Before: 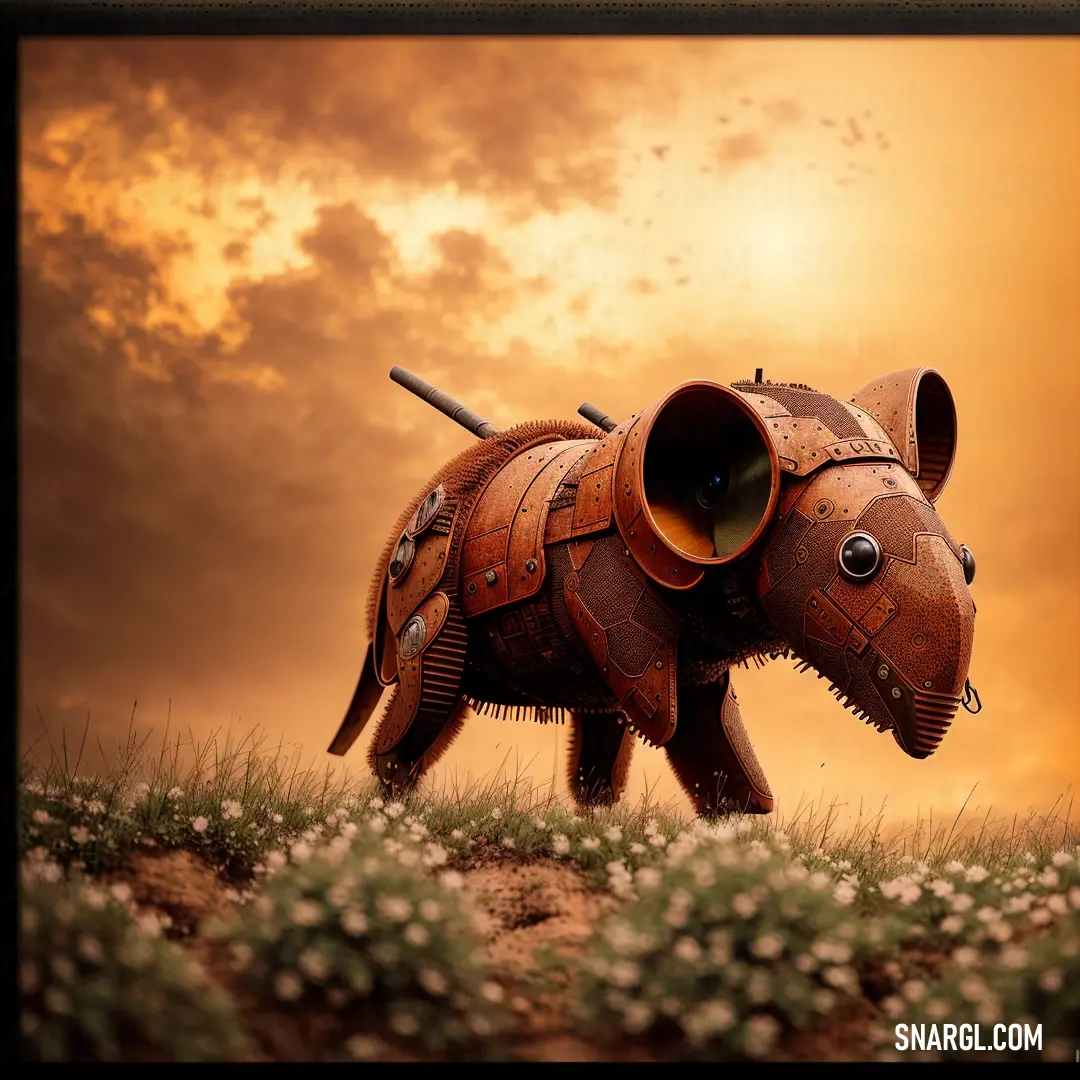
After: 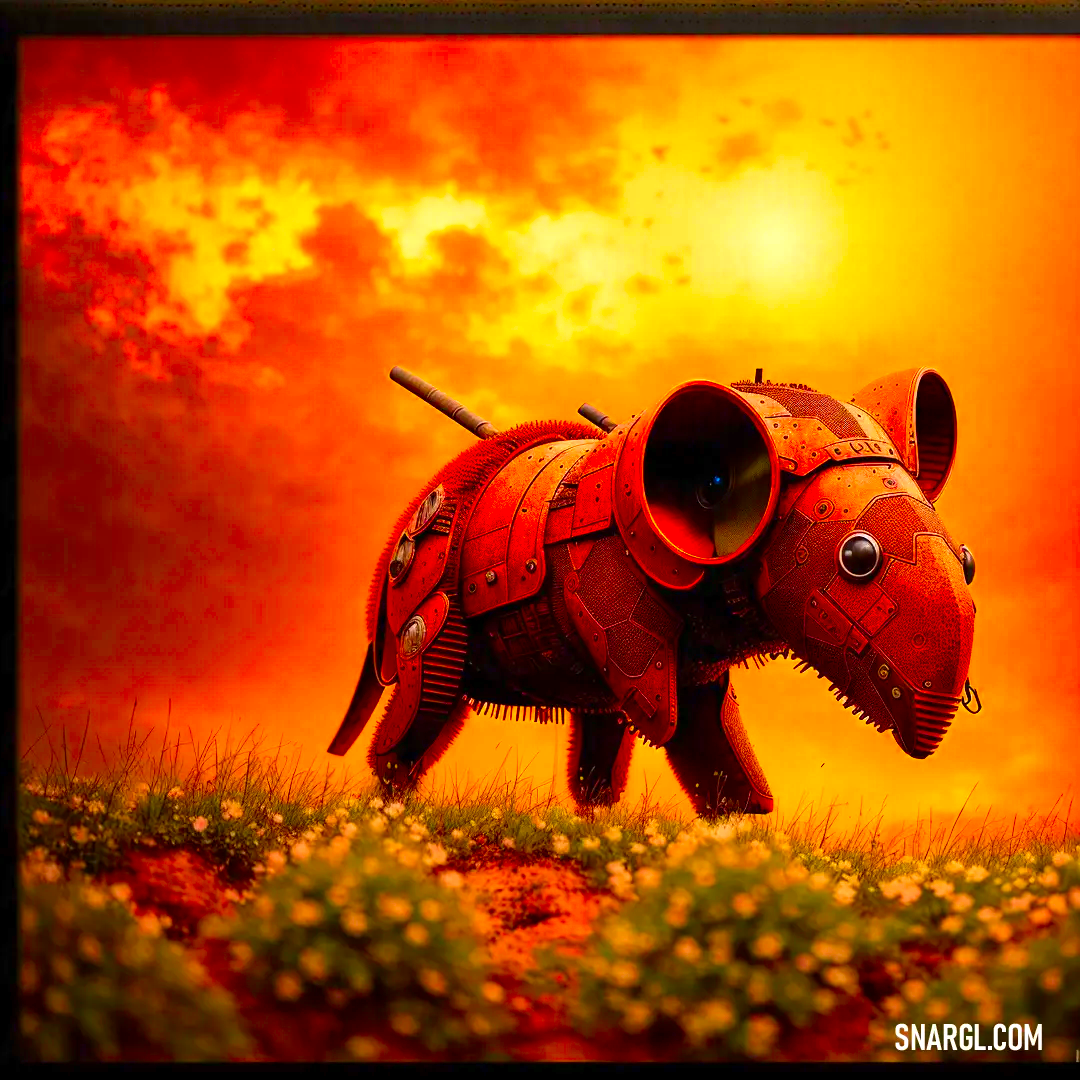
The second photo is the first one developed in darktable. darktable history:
color balance rgb: perceptual saturation grading › global saturation 19.693%, perceptual brilliance grading › highlights 10.062%, perceptual brilliance grading › mid-tones 4.894%, contrast -9.542%
color correction: highlights b* -0.051, saturation 2.19
